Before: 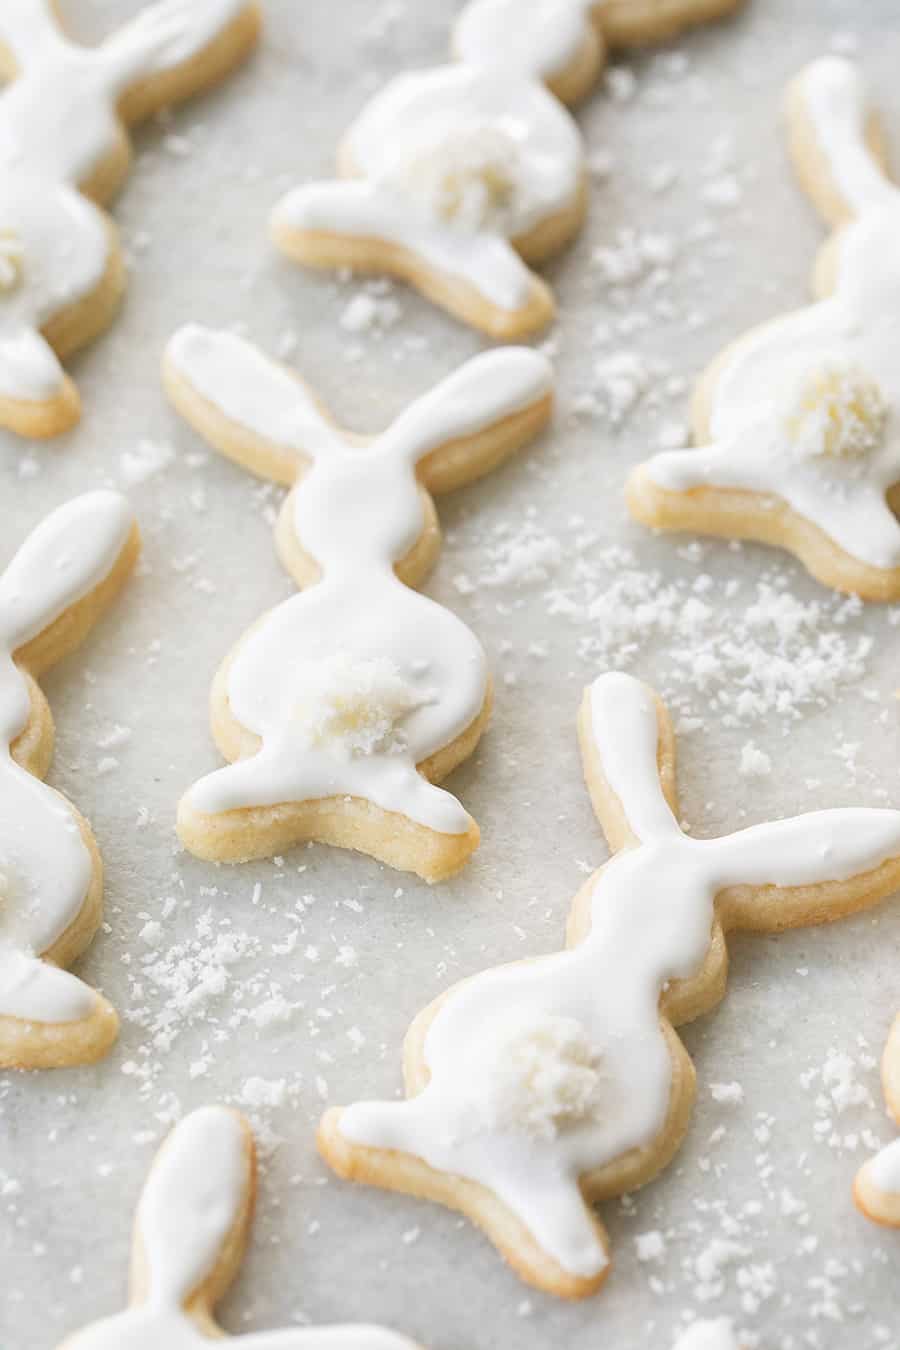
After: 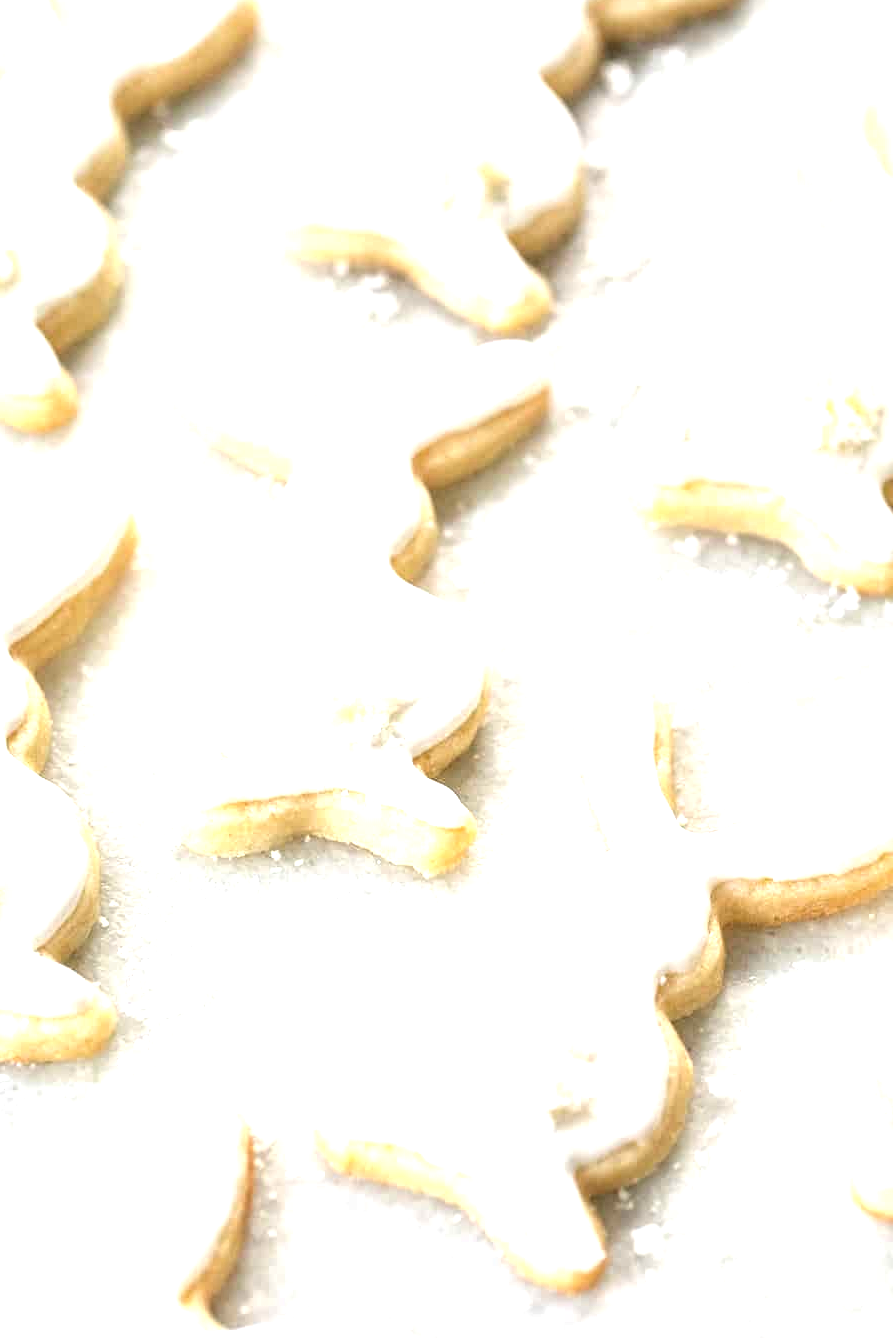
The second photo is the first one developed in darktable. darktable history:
exposure: black level correction 0.001, exposure 1.129 EV, compensate exposure bias true, compensate highlight preservation false
local contrast: highlights 61%, detail 143%, midtone range 0.428
crop: left 0.434%, top 0.485%, right 0.244%, bottom 0.386%
